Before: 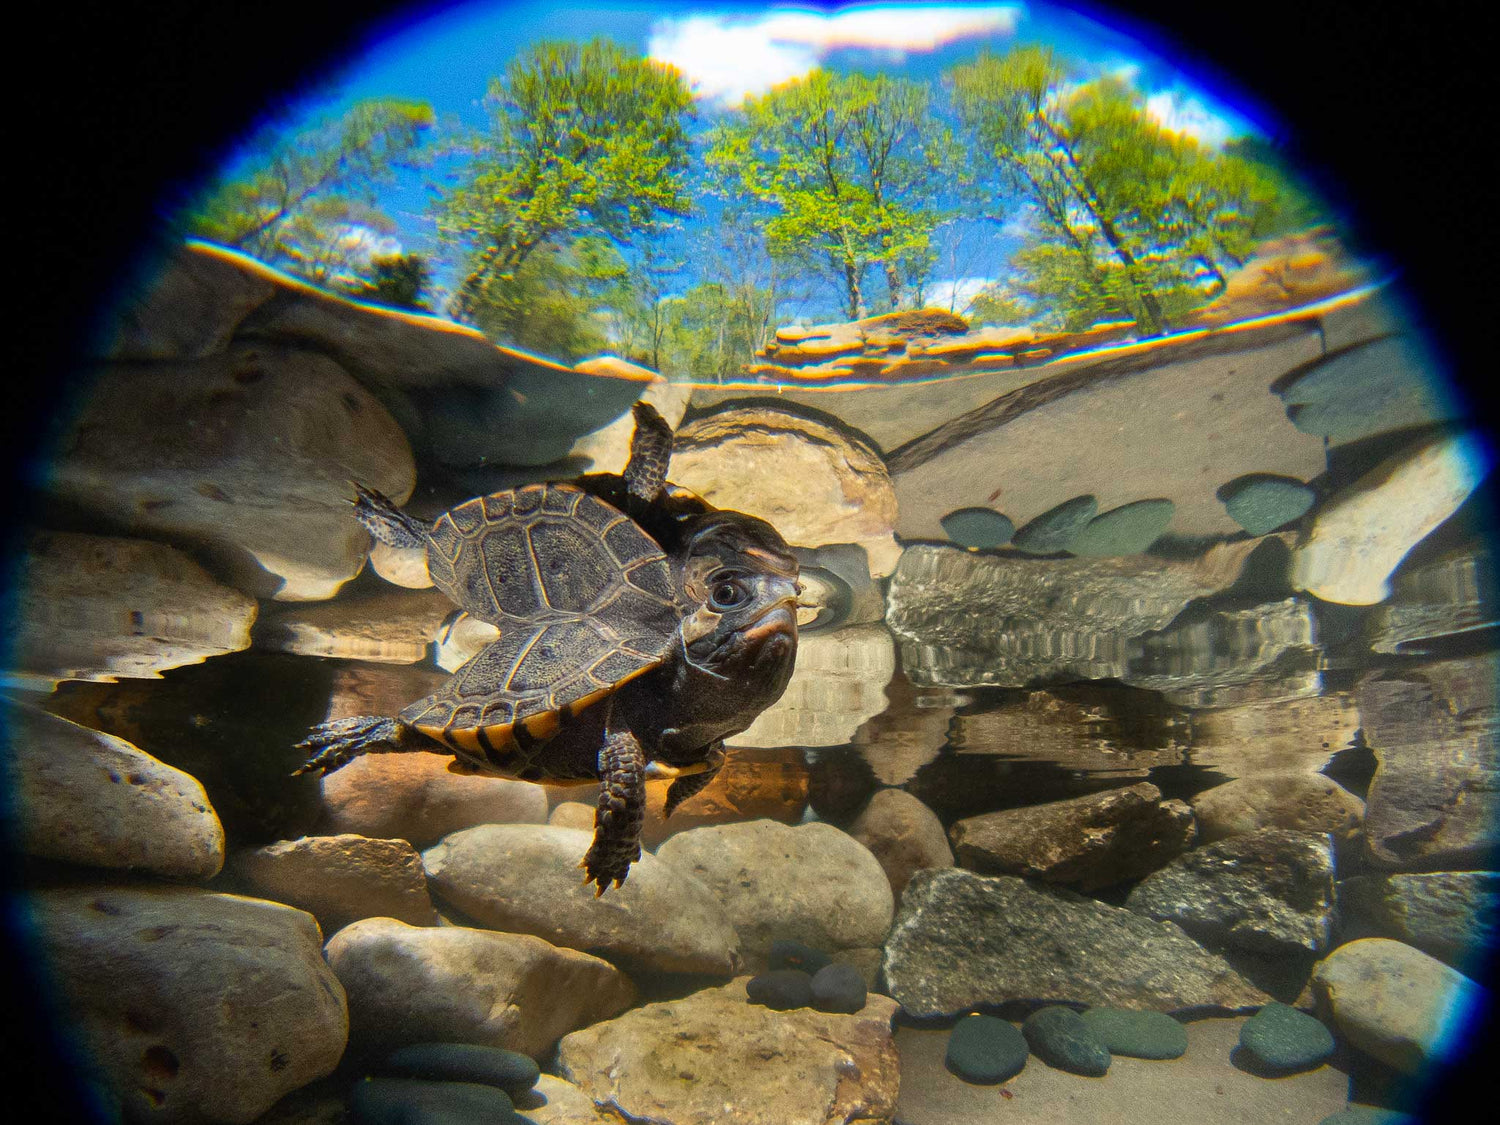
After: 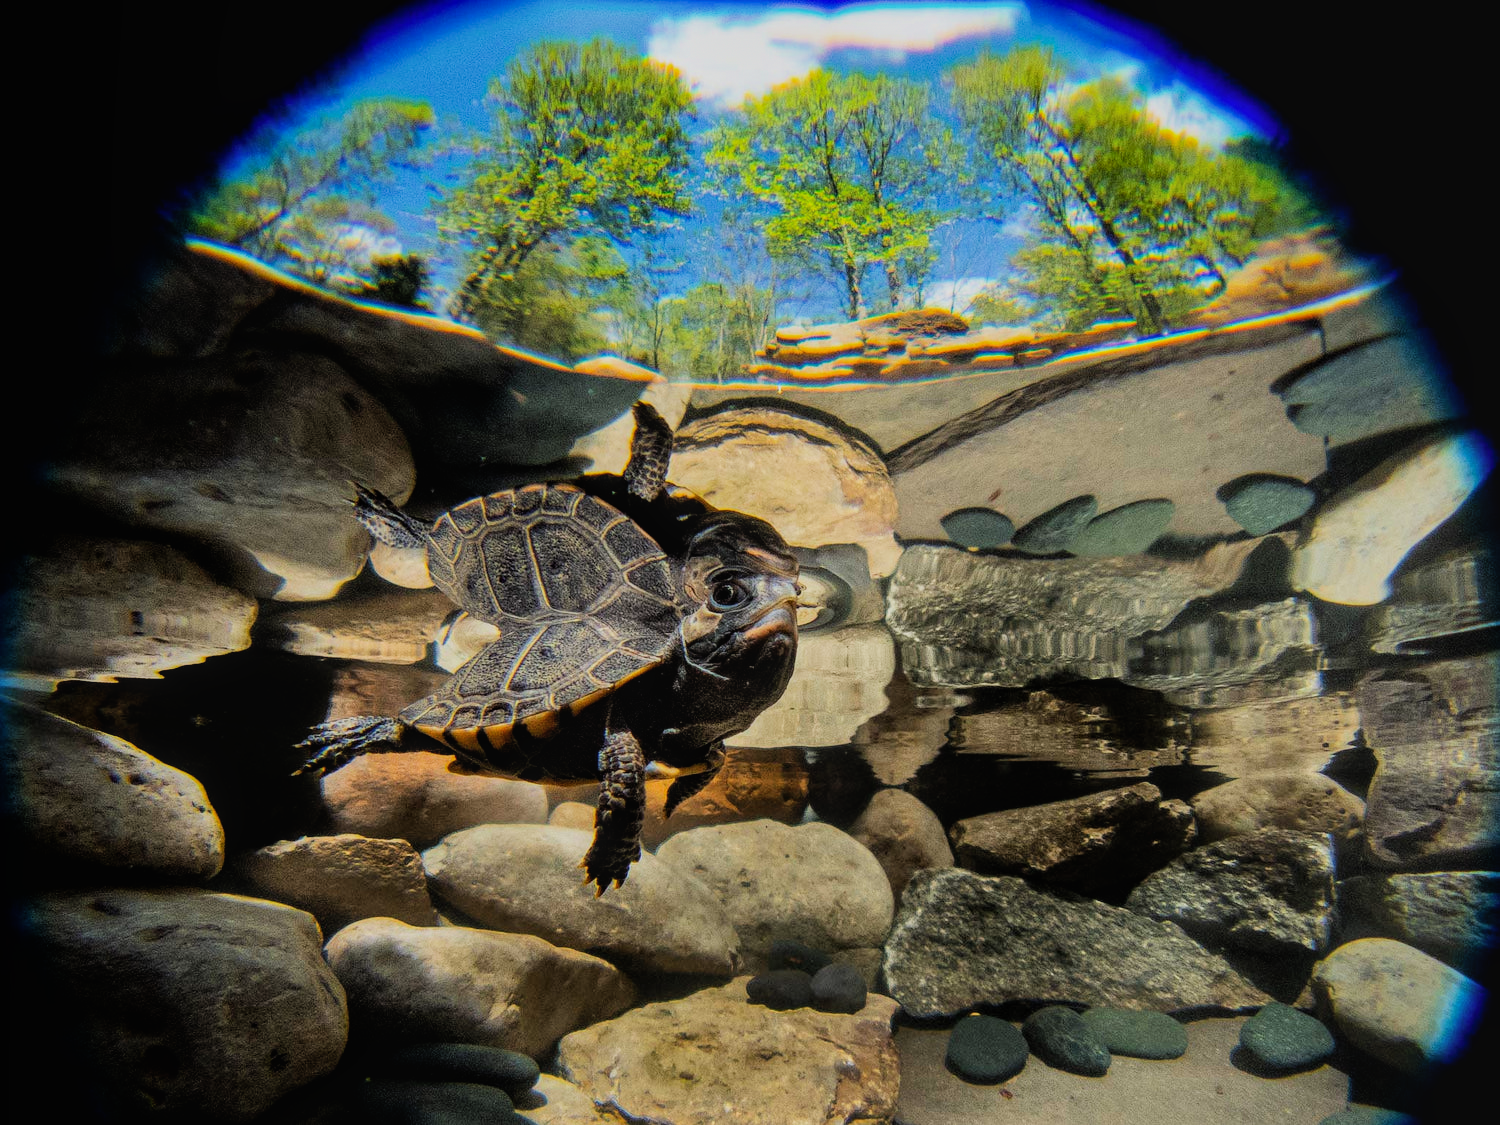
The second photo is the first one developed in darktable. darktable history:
local contrast: detail 109%
filmic rgb: black relative exposure -5.11 EV, white relative exposure 3.96 EV, threshold -0.328 EV, transition 3.19 EV, structure ↔ texture 99.05%, hardness 2.9, contrast 1.3, enable highlight reconstruction true
